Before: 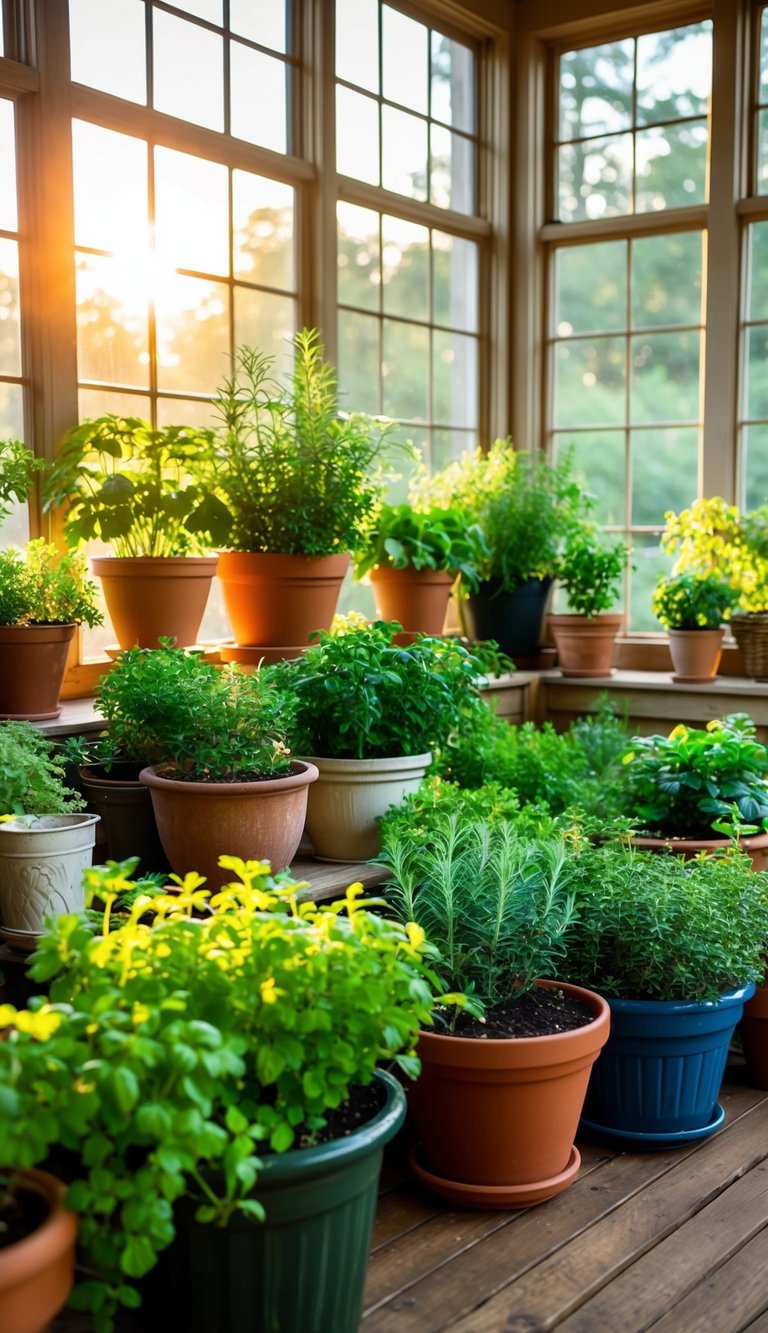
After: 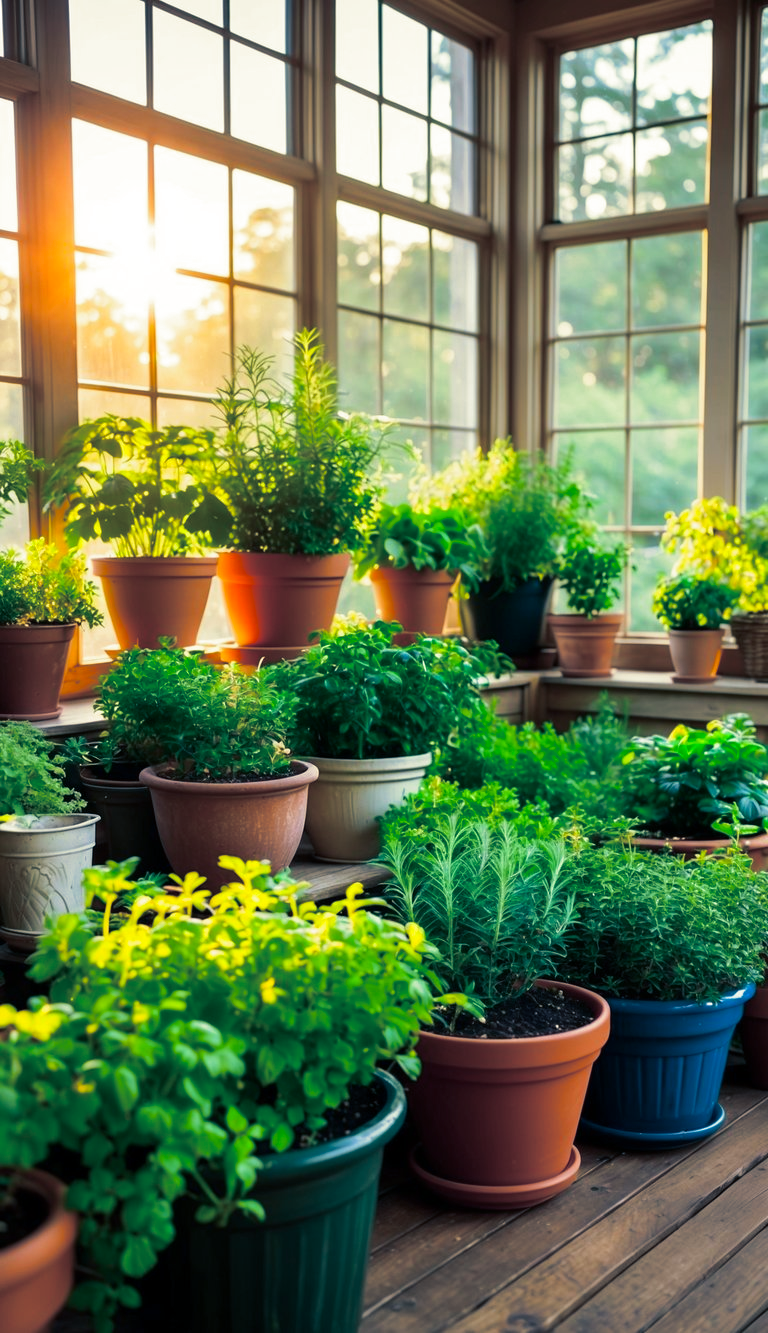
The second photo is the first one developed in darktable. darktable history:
split-toning: shadows › hue 216°, shadows › saturation 1, highlights › hue 57.6°, balance -33.4
color contrast: green-magenta contrast 1.2, blue-yellow contrast 1.2
